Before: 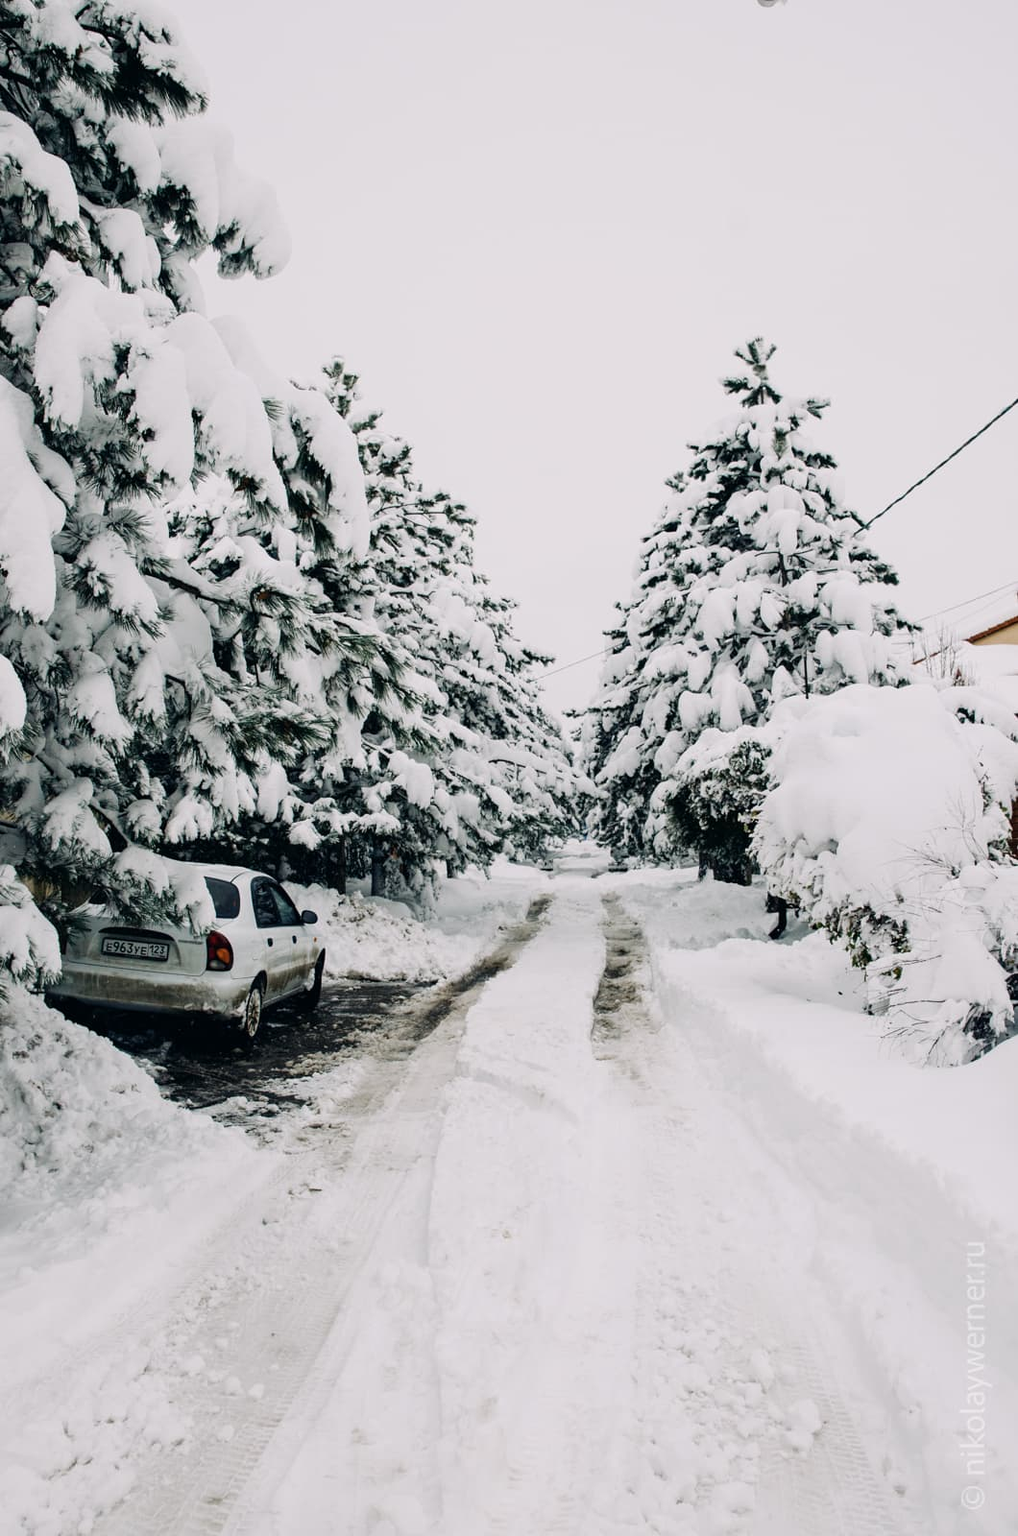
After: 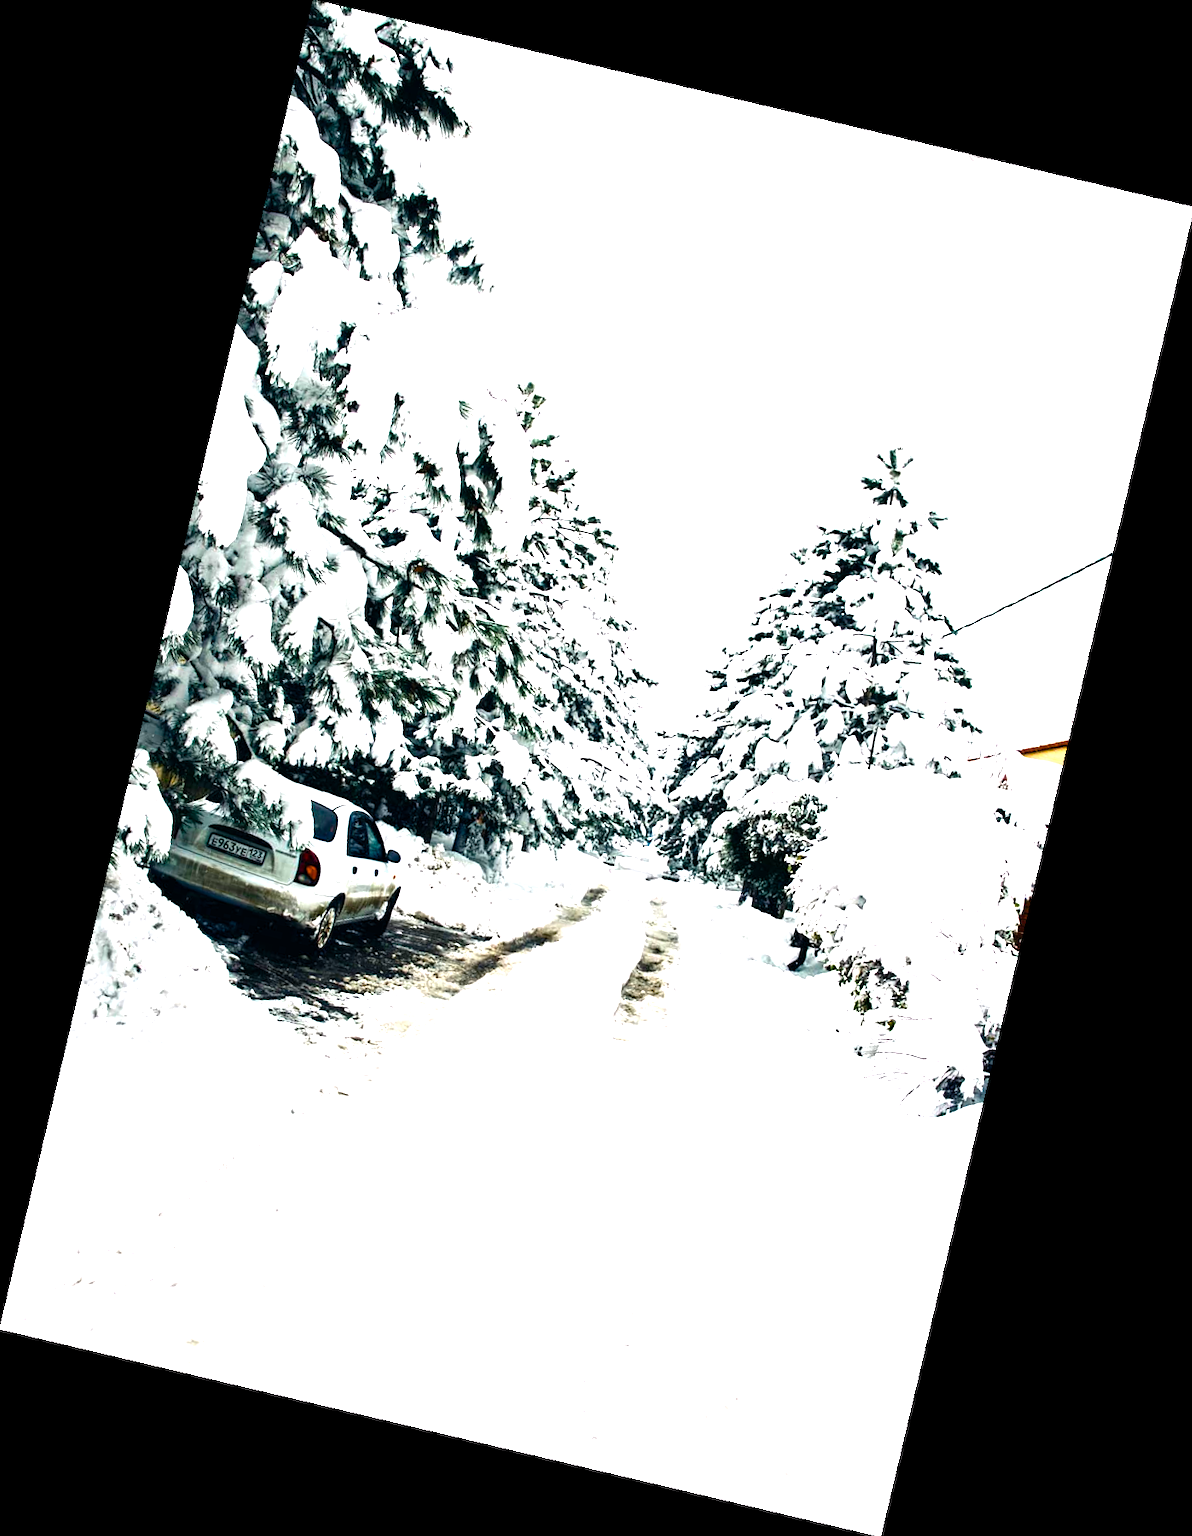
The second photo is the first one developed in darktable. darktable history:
levels: levels [0, 0.374, 0.749]
tone equalizer: on, module defaults
rotate and perspective: rotation 13.27°, automatic cropping off
exposure: exposure 0.081 EV, compensate highlight preservation false
color balance rgb: linear chroma grading › global chroma 9%, perceptual saturation grading › global saturation 36%, perceptual saturation grading › shadows 35%, perceptual brilliance grading › global brilliance 15%, perceptual brilliance grading › shadows -35%, global vibrance 15%
